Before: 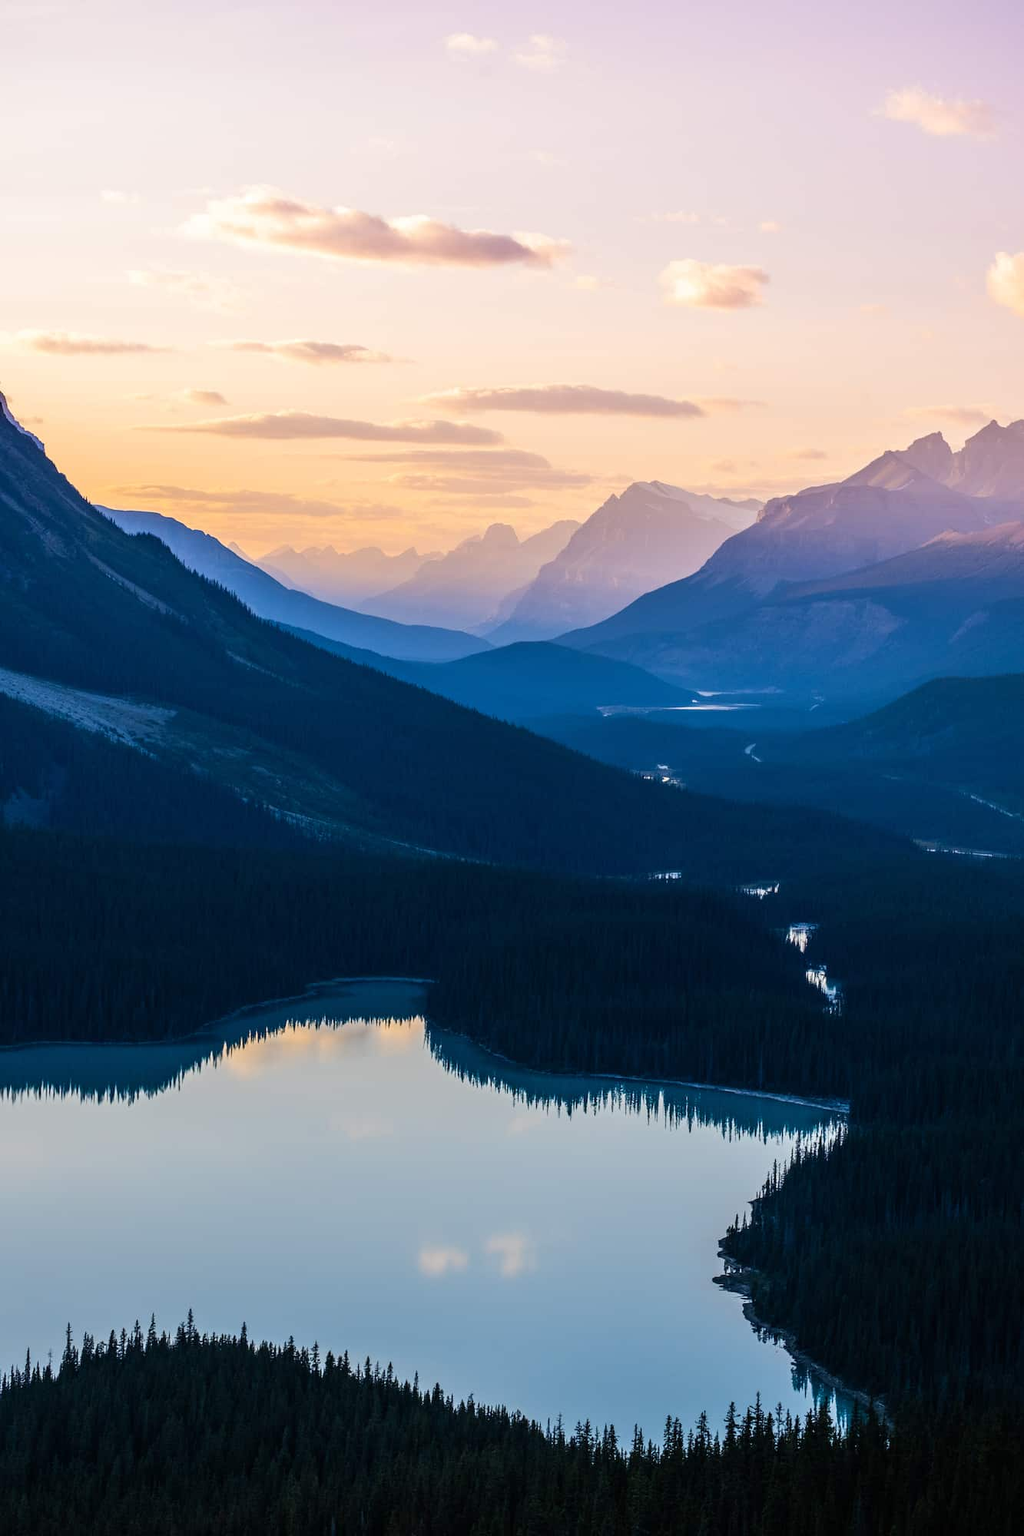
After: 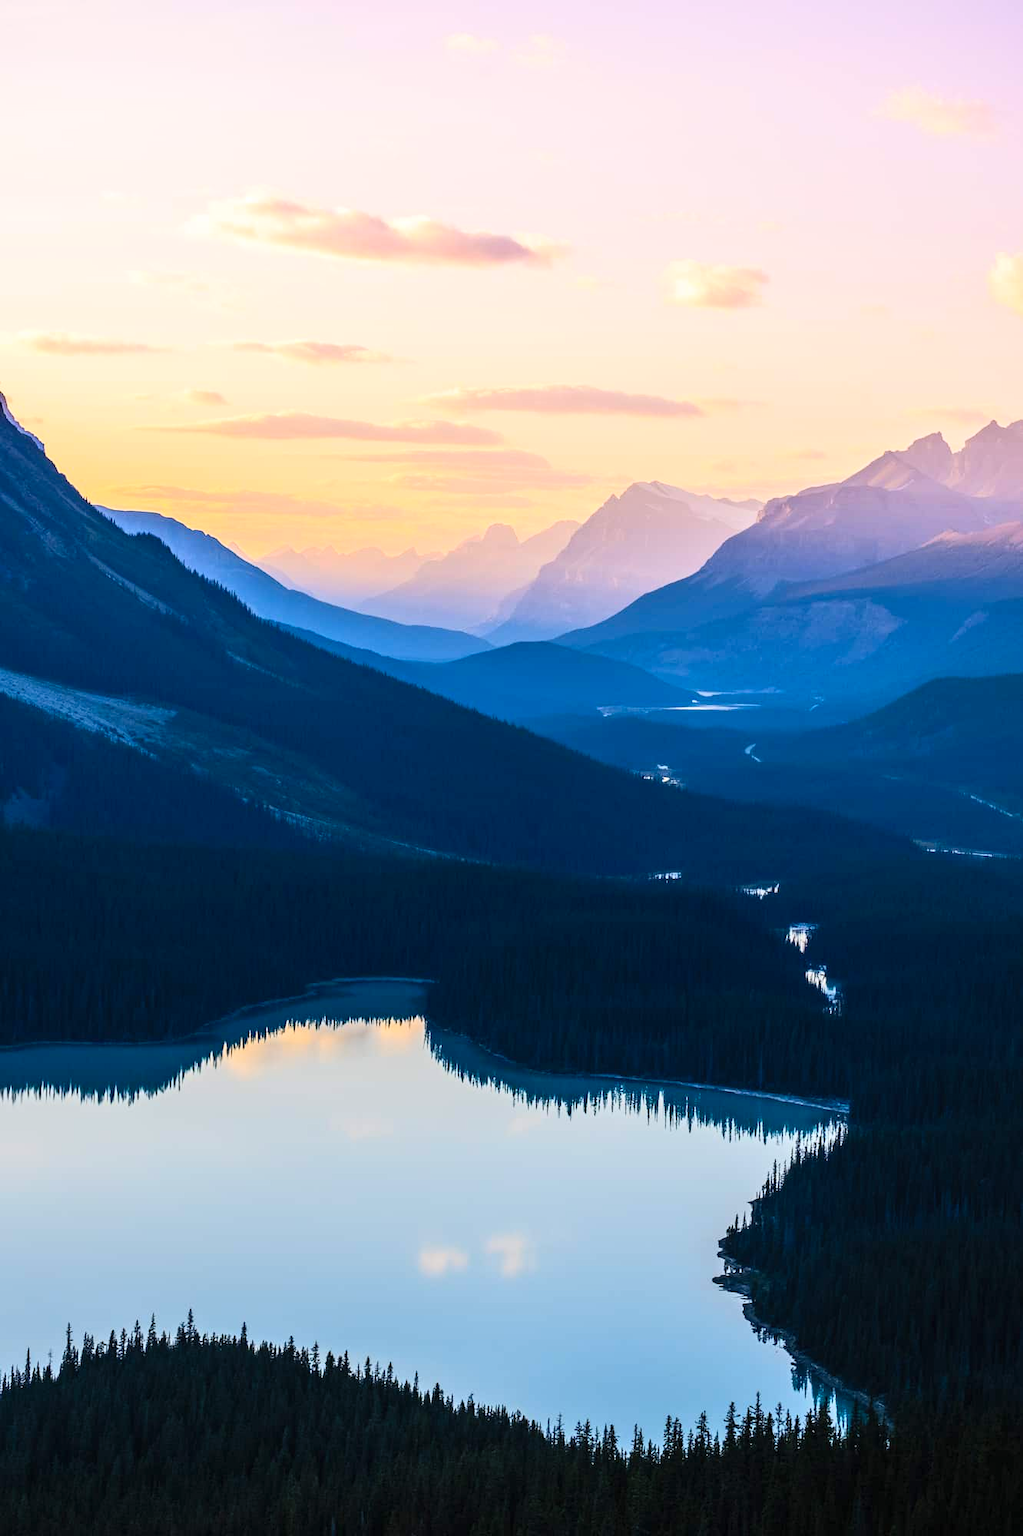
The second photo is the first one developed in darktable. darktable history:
tone equalizer: on, module defaults
contrast brightness saturation: contrast 0.2, brightness 0.157, saturation 0.228
